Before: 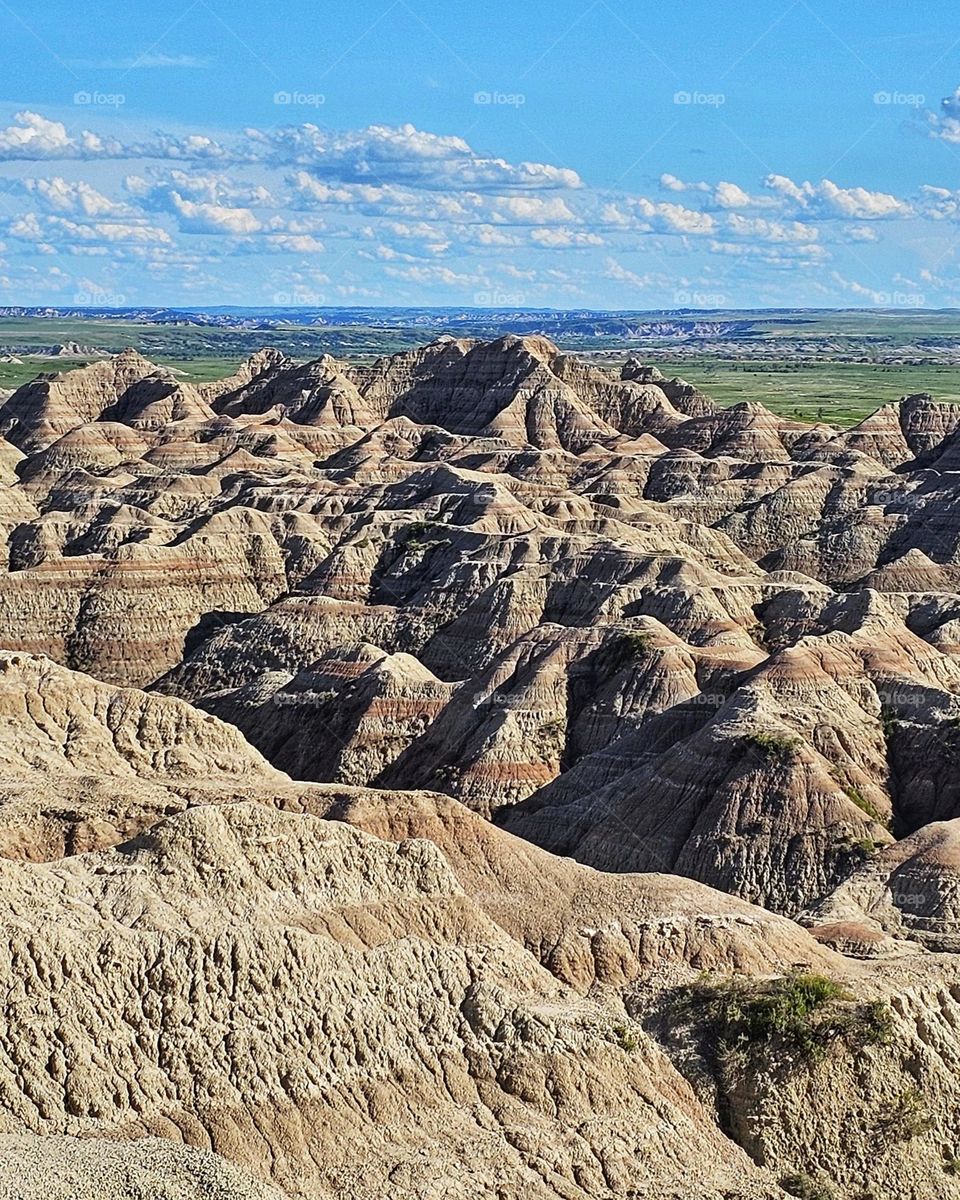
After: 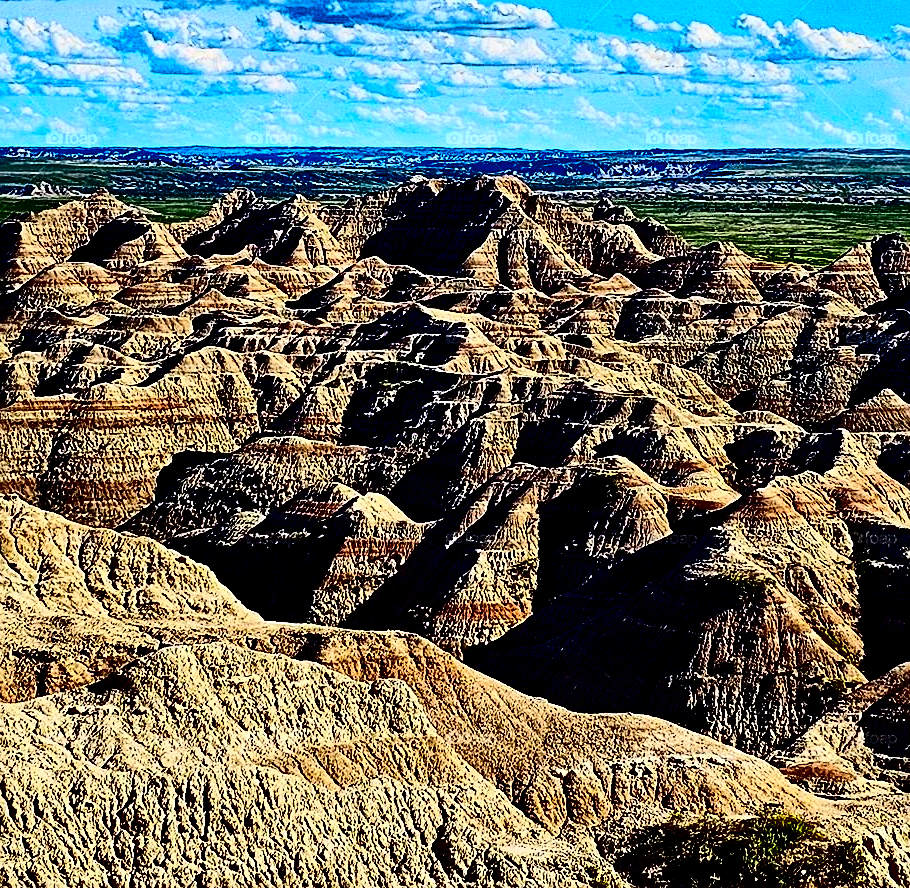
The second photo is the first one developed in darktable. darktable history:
tone equalizer: on, module defaults
shadows and highlights: radius 336.74, shadows 28.92, soften with gaussian
crop and rotate: left 3.001%, top 13.358%, right 2.153%, bottom 12.605%
levels: levels [0, 0.492, 0.984]
sharpen: on, module defaults
exposure: exposure -0.171 EV, compensate highlight preservation false
contrast brightness saturation: contrast 0.76, brightness -0.984, saturation 0.984
